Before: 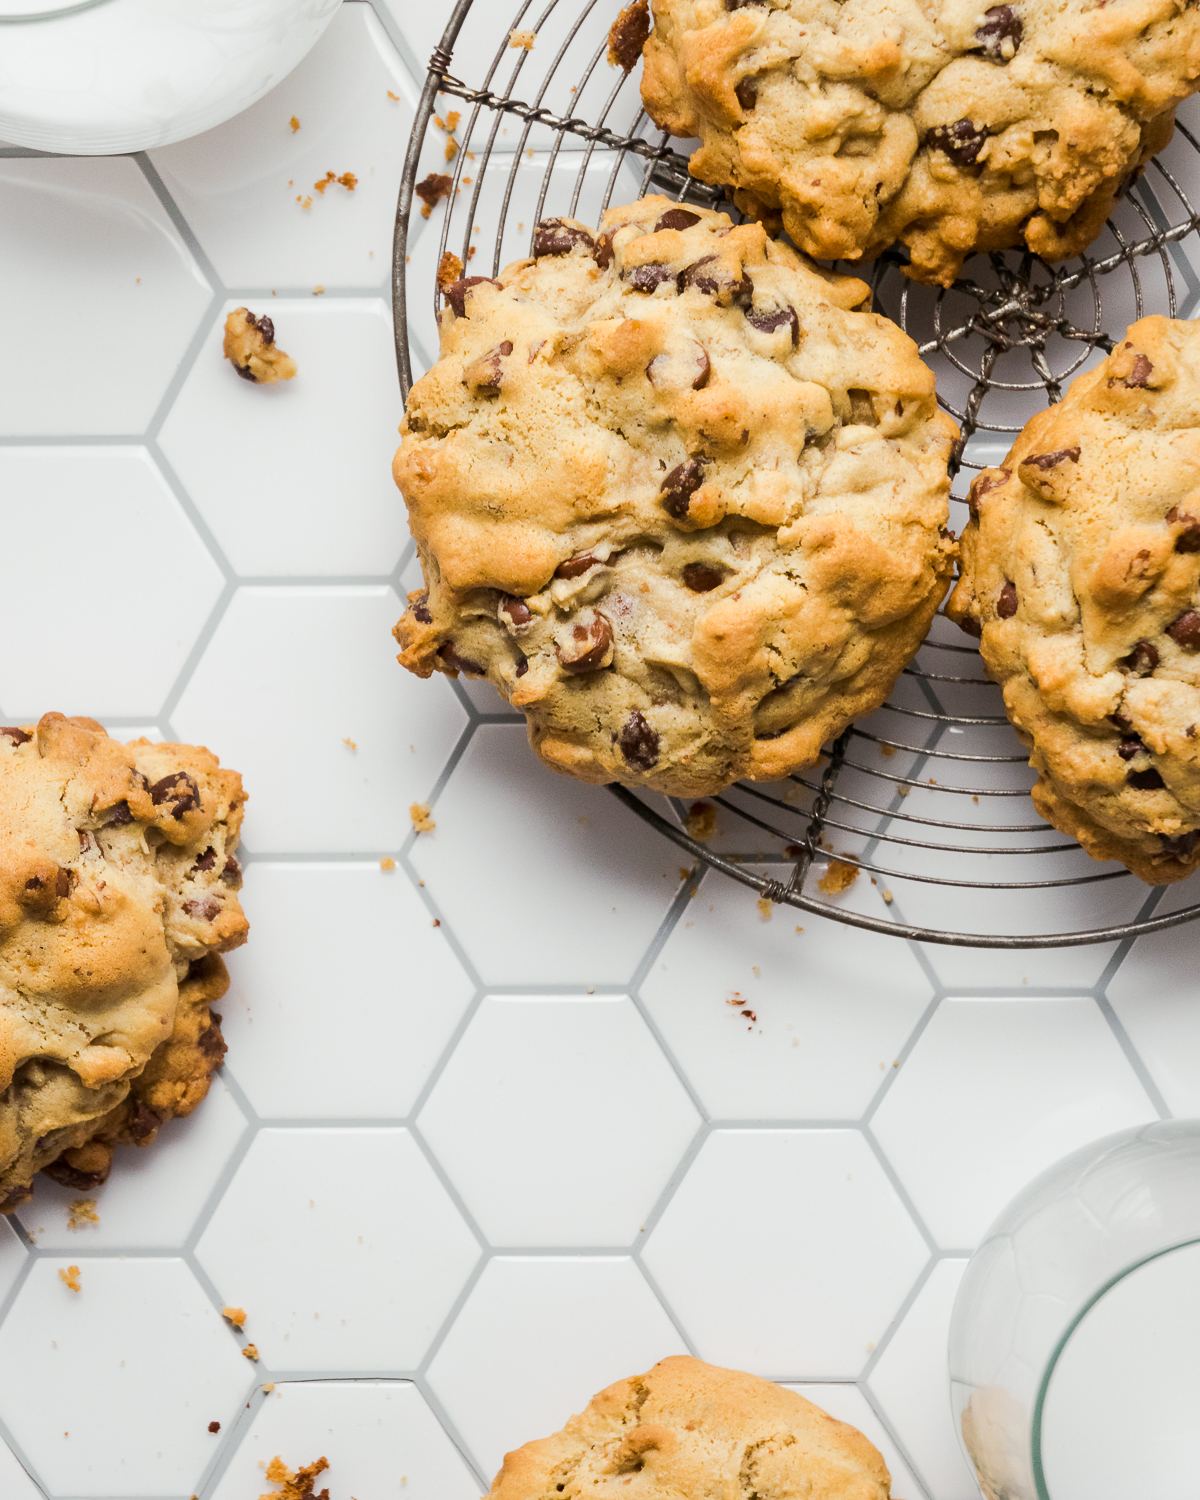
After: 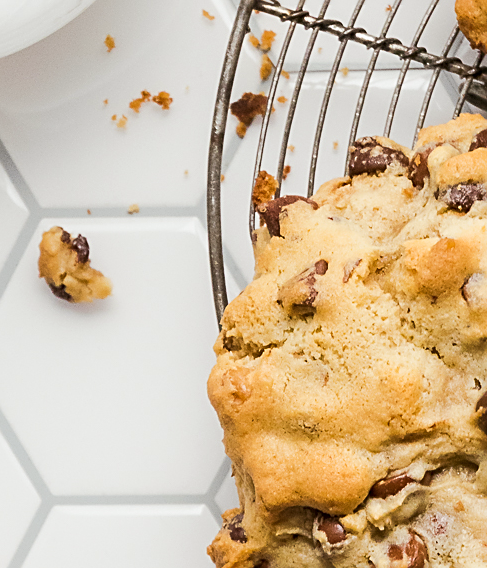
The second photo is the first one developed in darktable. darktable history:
sharpen: on, module defaults
crop: left 15.452%, top 5.459%, right 43.956%, bottom 56.62%
color balance: mode lift, gamma, gain (sRGB), lift [1, 0.99, 1.01, 0.992], gamma [1, 1.037, 0.974, 0.963]
